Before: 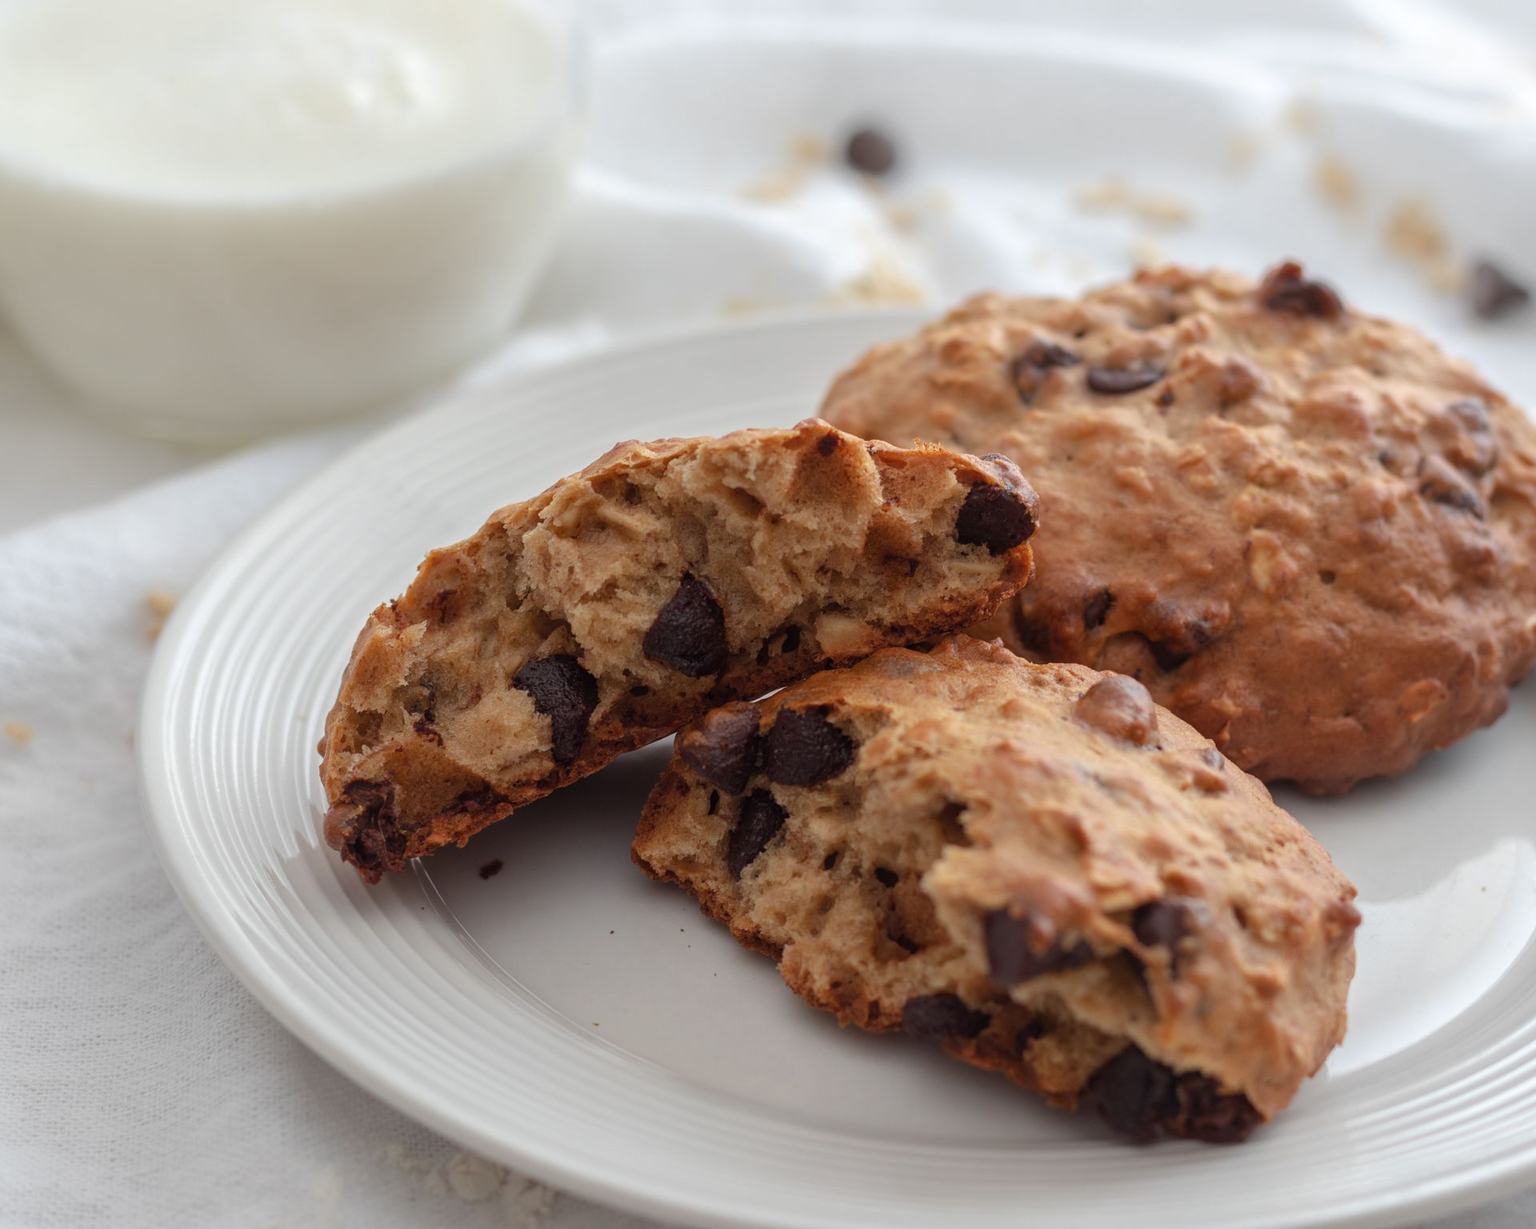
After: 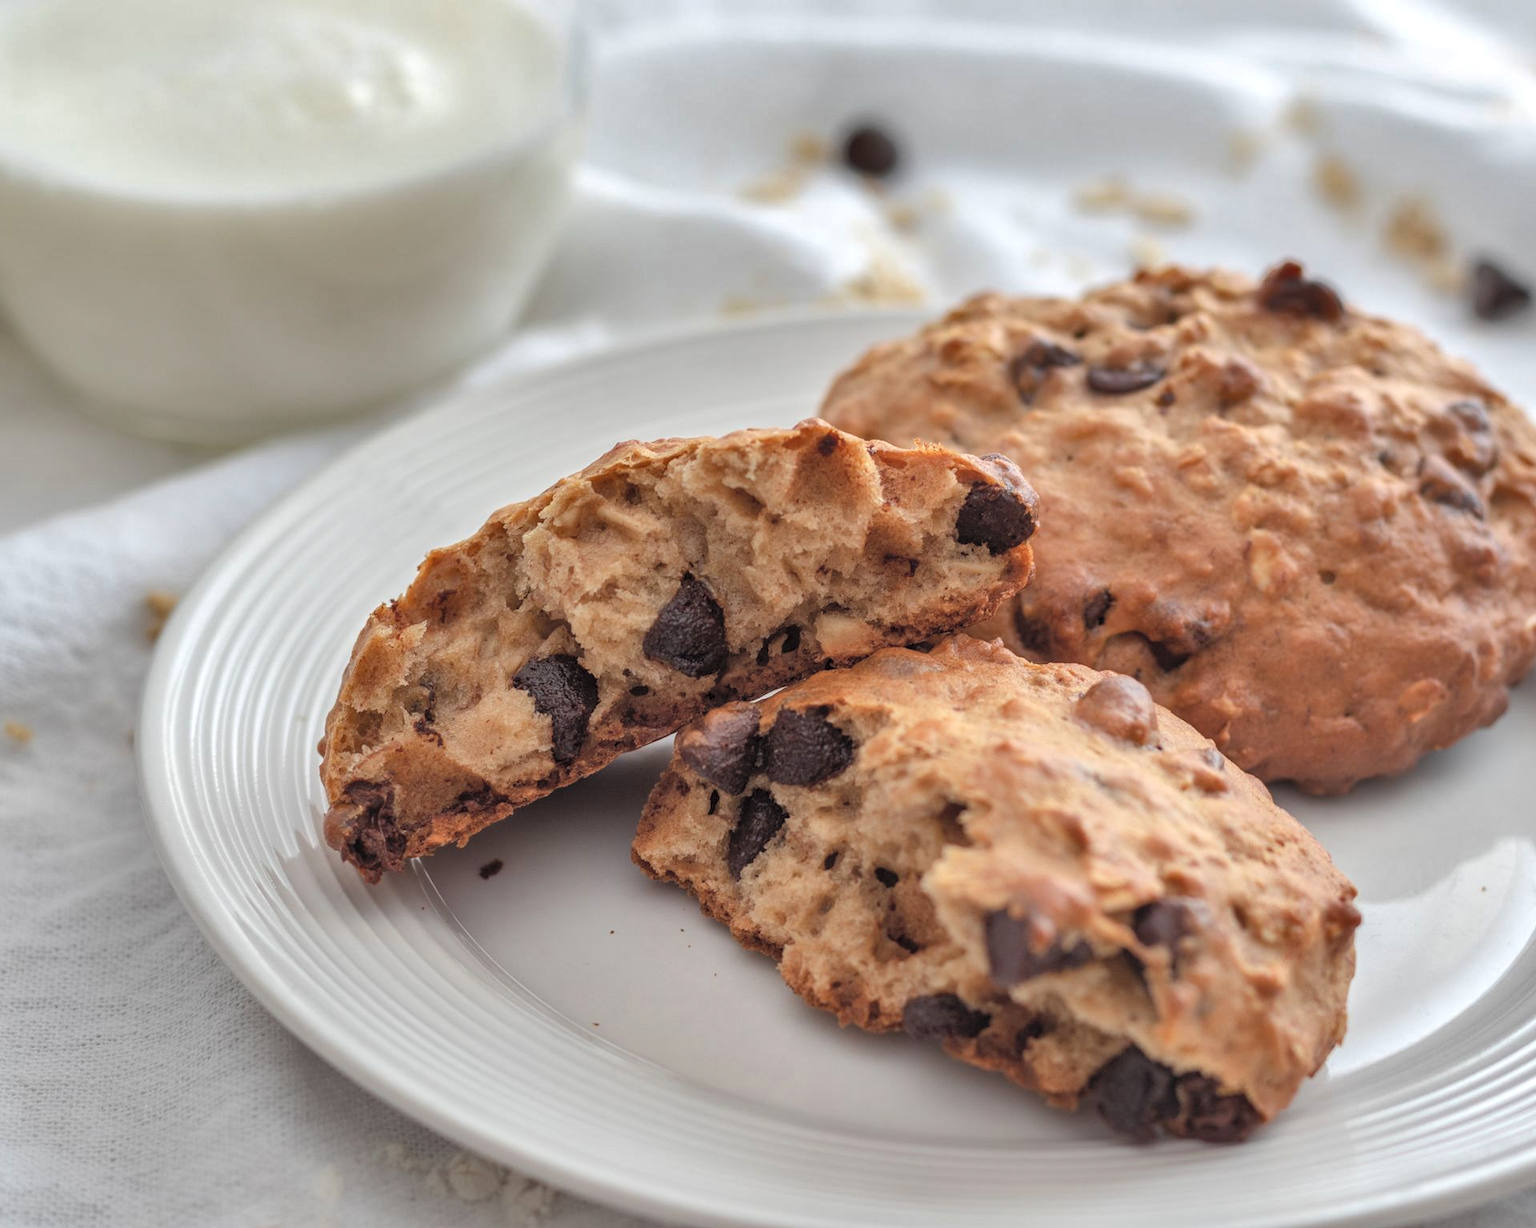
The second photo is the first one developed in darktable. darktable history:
tone equalizer: on, module defaults
contrast brightness saturation: brightness 0.286
shadows and highlights: shadows 76.84, highlights -61.05, soften with gaussian
local contrast: on, module defaults
